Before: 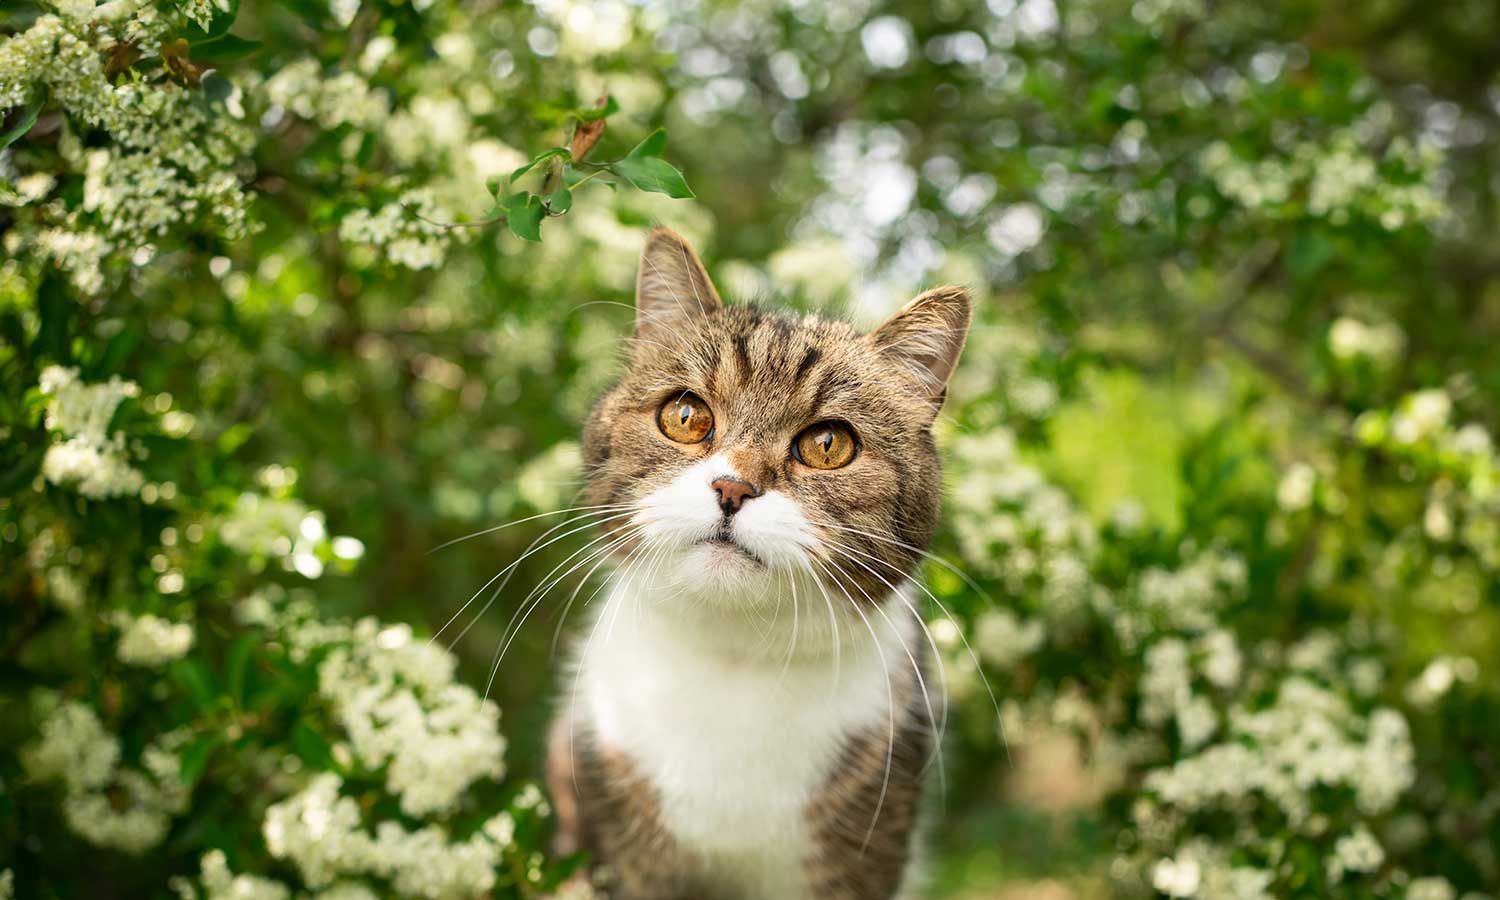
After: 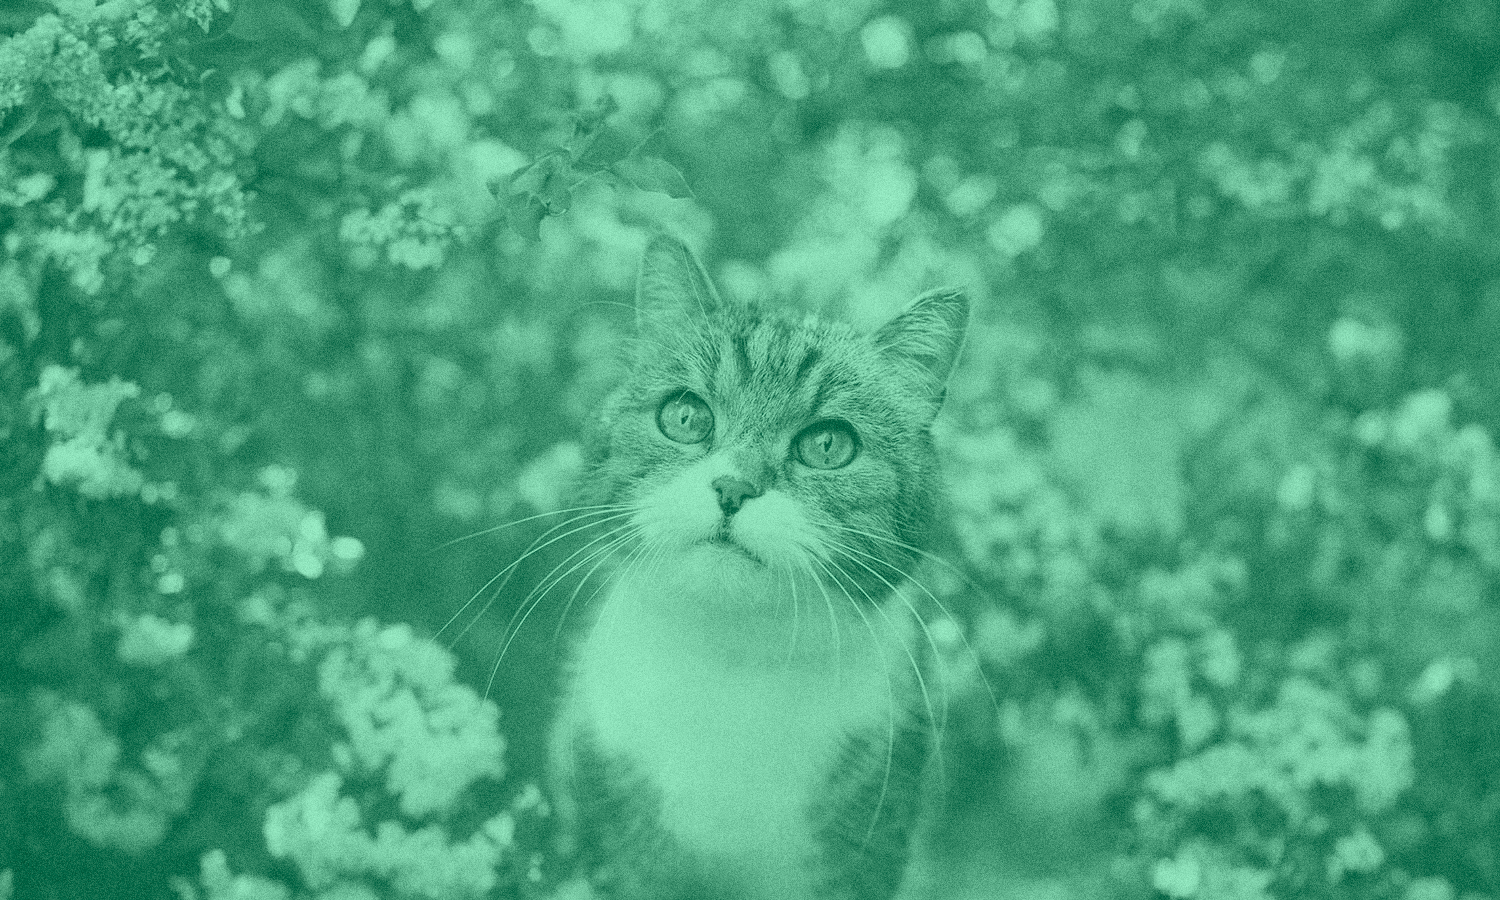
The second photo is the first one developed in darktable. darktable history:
colorize: hue 147.6°, saturation 65%, lightness 21.64%
grain: coarseness 0.09 ISO, strength 40%
base curve: preserve colors none
